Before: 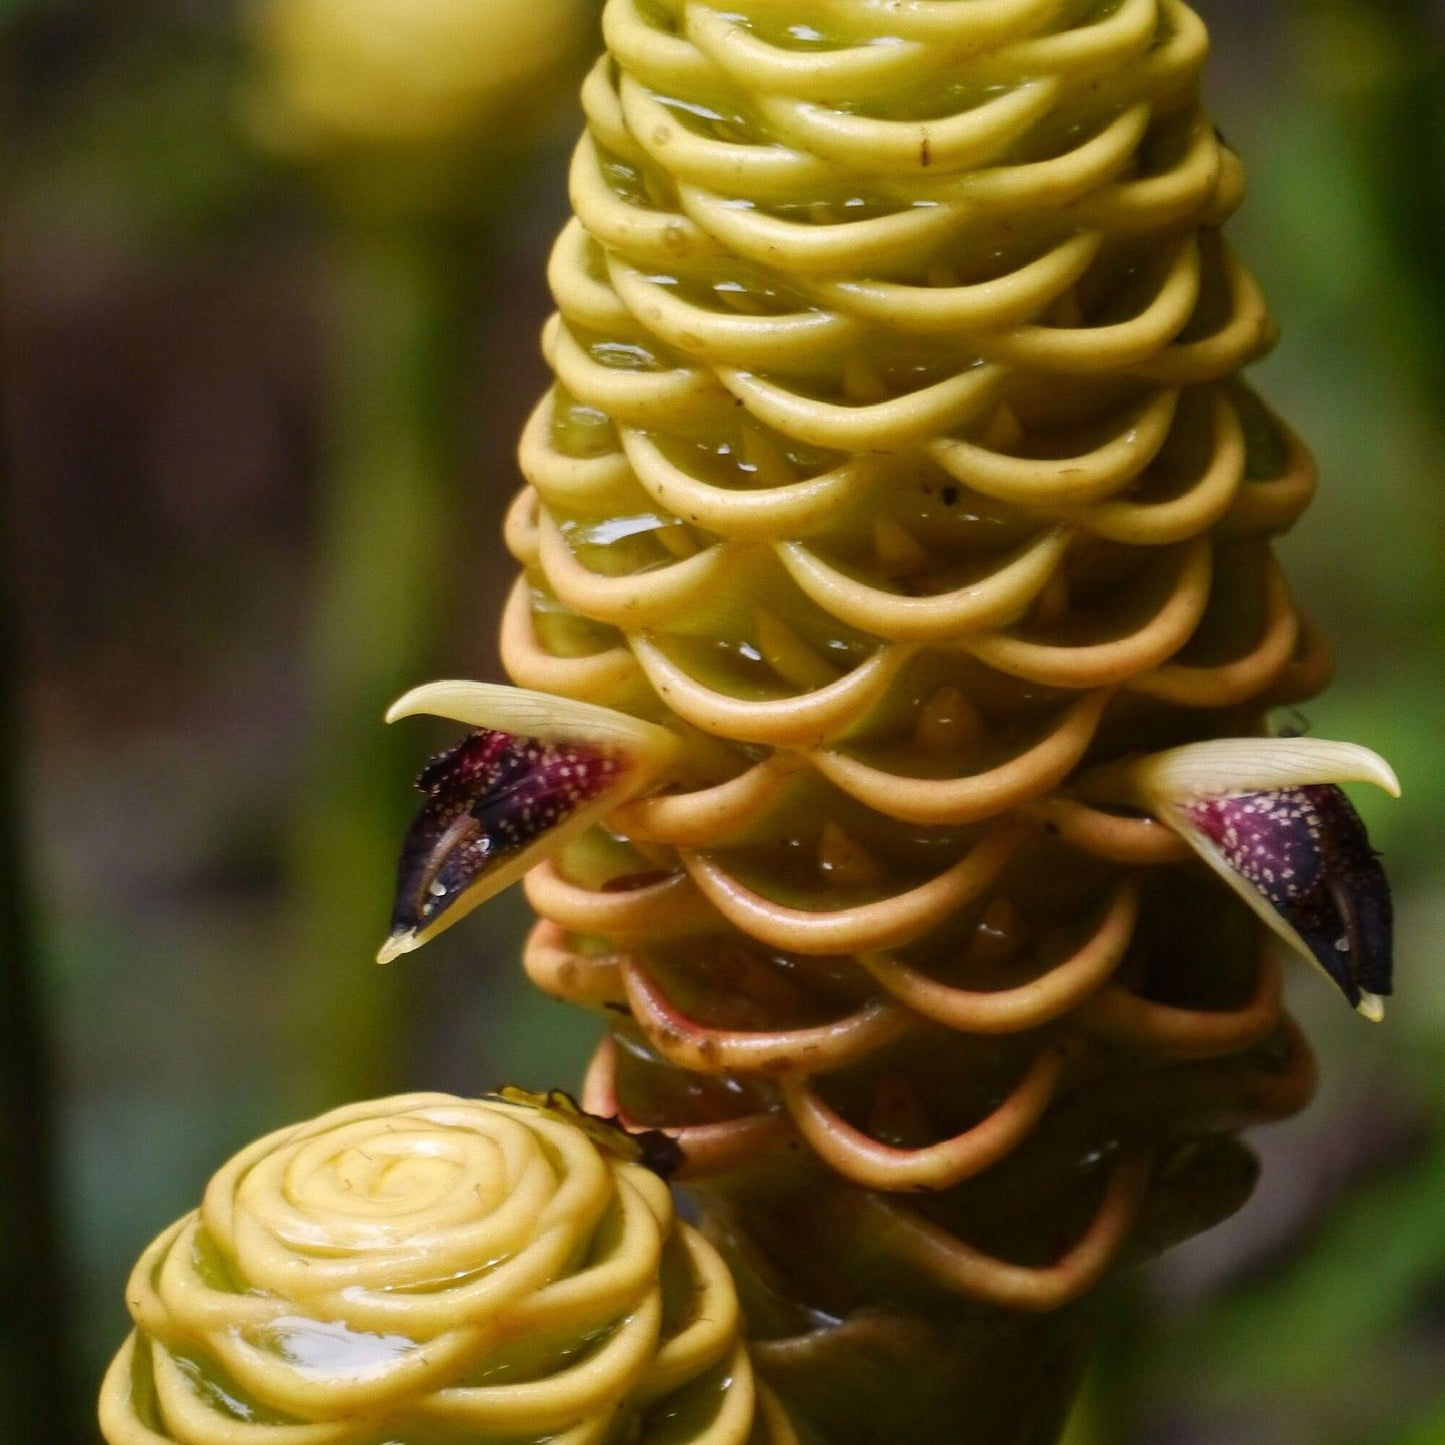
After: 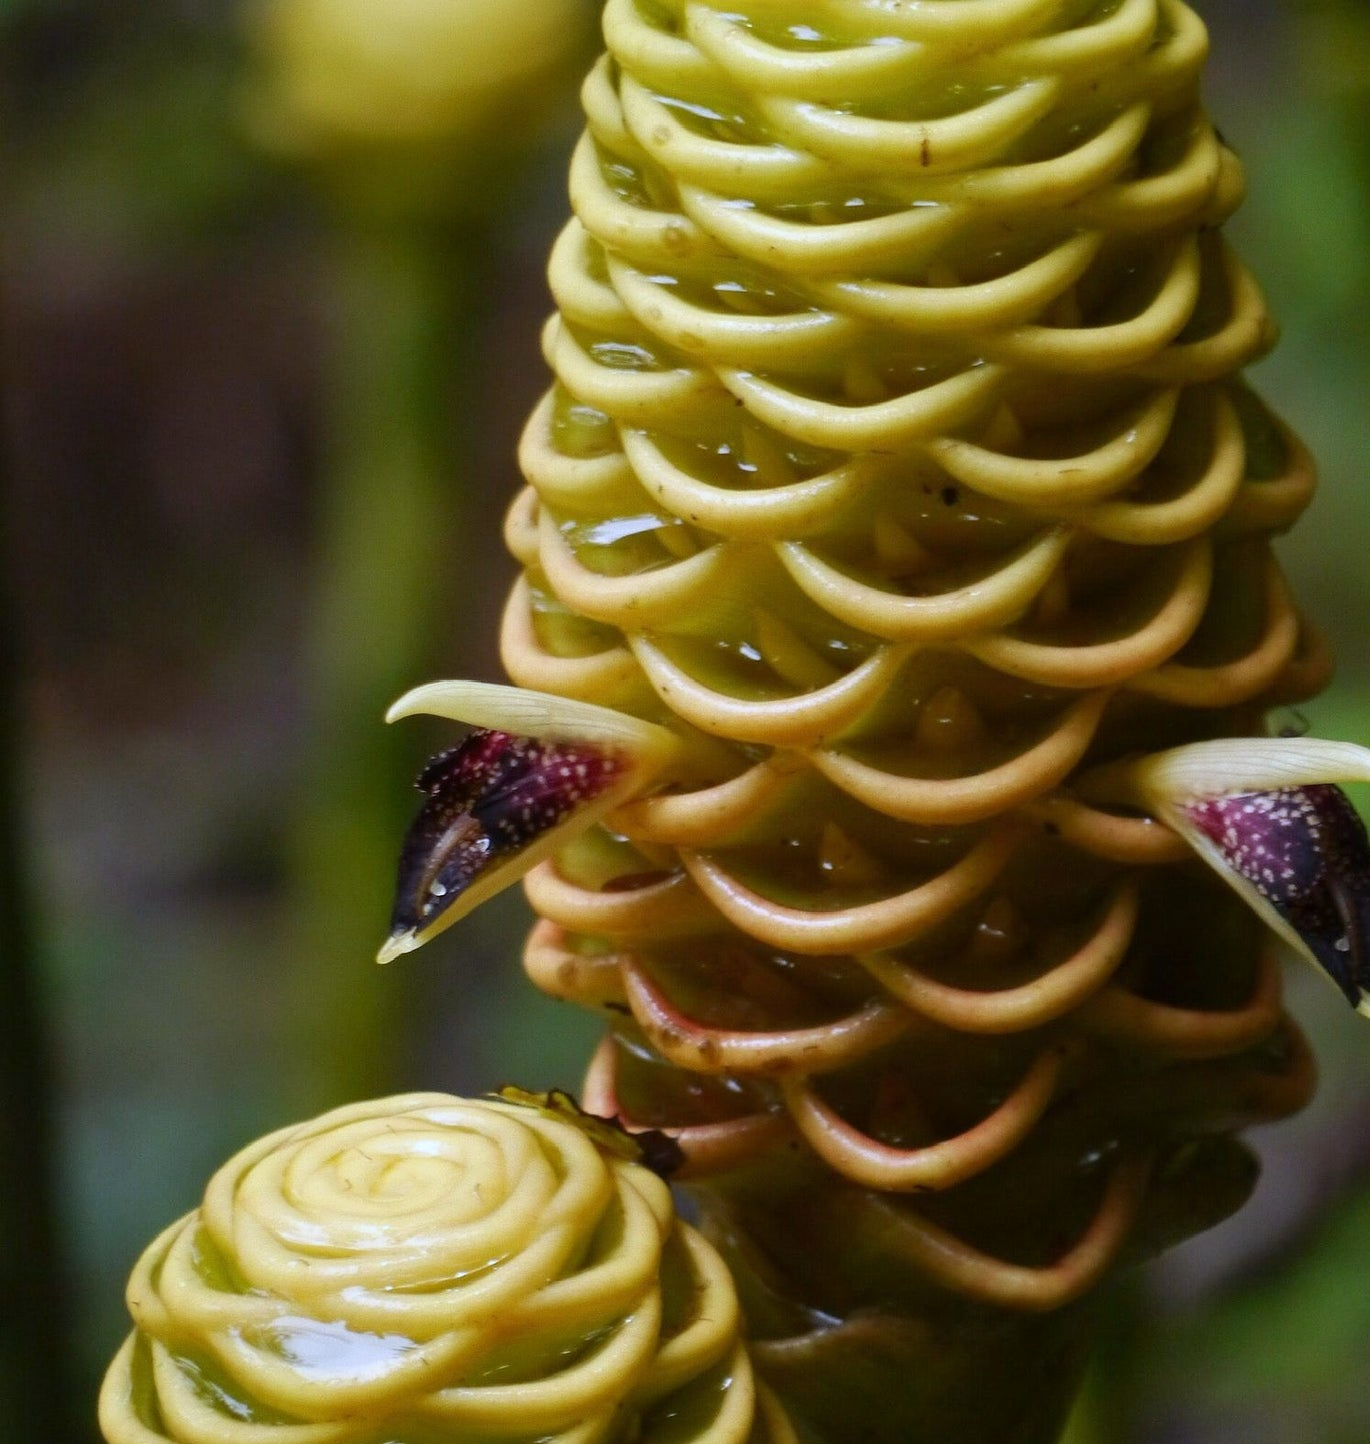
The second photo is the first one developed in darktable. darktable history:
white balance: red 0.931, blue 1.11
crop and rotate: right 5.167%
